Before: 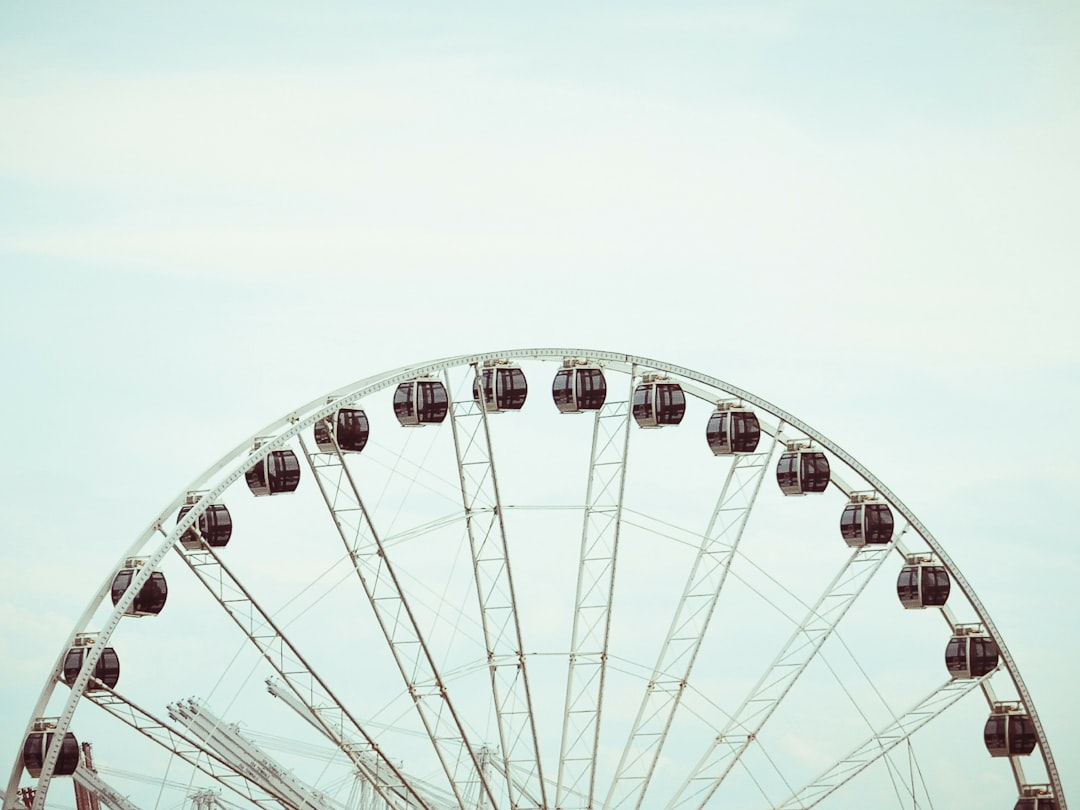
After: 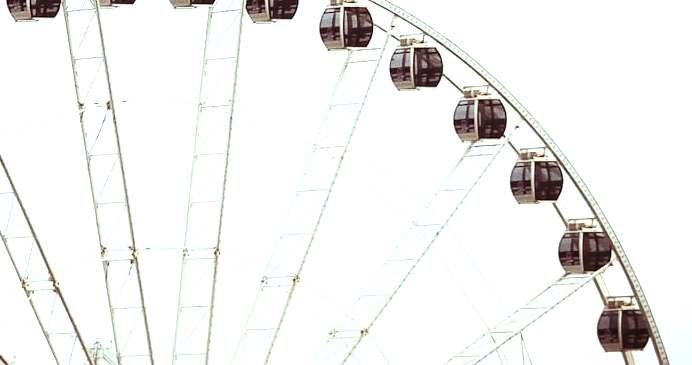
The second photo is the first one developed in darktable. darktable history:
tone equalizer: -8 EV -0.784 EV, -7 EV -0.724 EV, -6 EV -0.579 EV, -5 EV -0.36 EV, -3 EV 0.375 EV, -2 EV 0.6 EV, -1 EV 0.682 EV, +0 EV 0.723 EV, mask exposure compensation -0.49 EV
crop and rotate: left 35.871%, top 50.014%, bottom 4.869%
color correction: highlights b* -0.056
